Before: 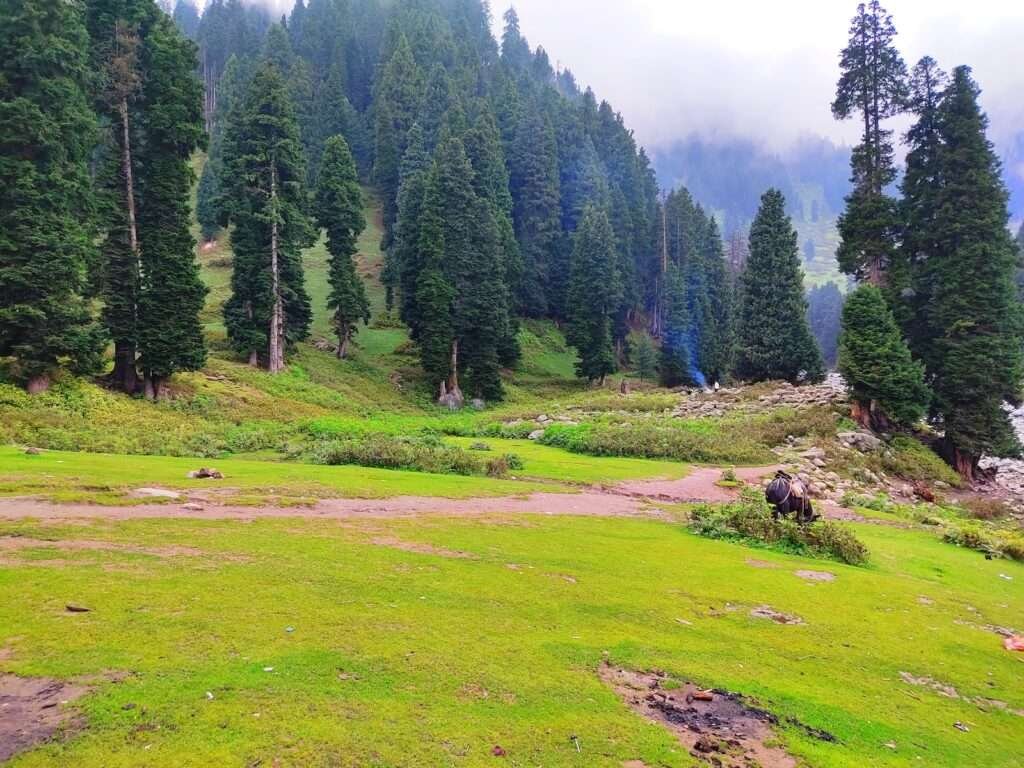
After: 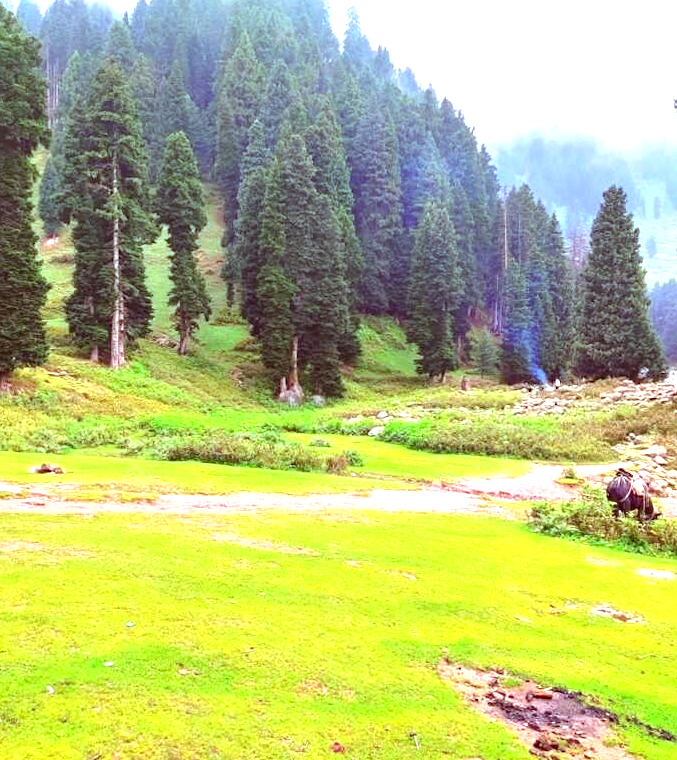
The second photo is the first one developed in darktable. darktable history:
crop and rotate: left 15.055%, right 18.278%
color correction: highlights a* -7.23, highlights b* -0.161, shadows a* 20.08, shadows b* 11.73
exposure: black level correction 0, exposure 1.2 EV, compensate highlight preservation false
rotate and perspective: rotation 0.192°, lens shift (horizontal) -0.015, crop left 0.005, crop right 0.996, crop top 0.006, crop bottom 0.99
